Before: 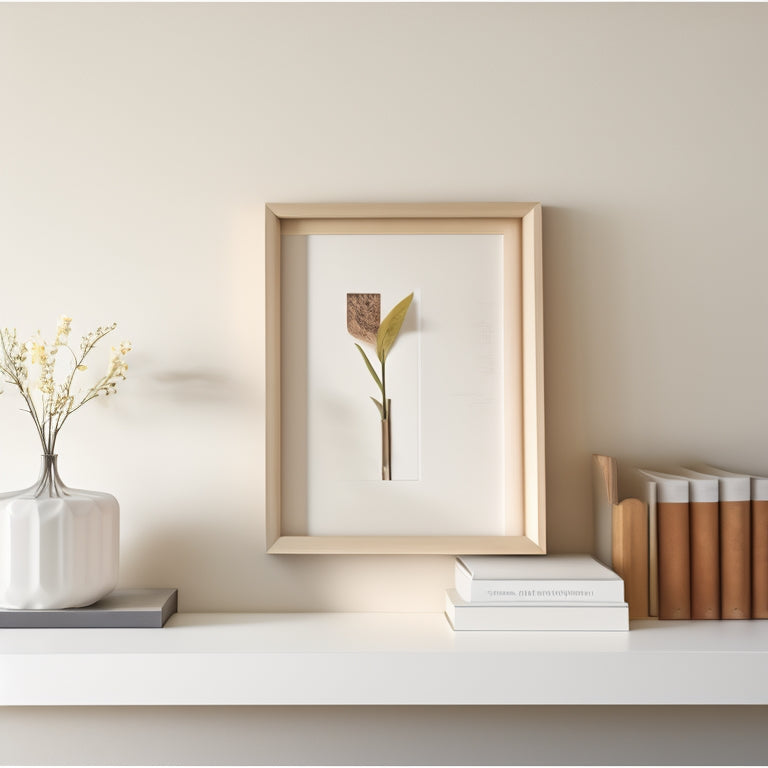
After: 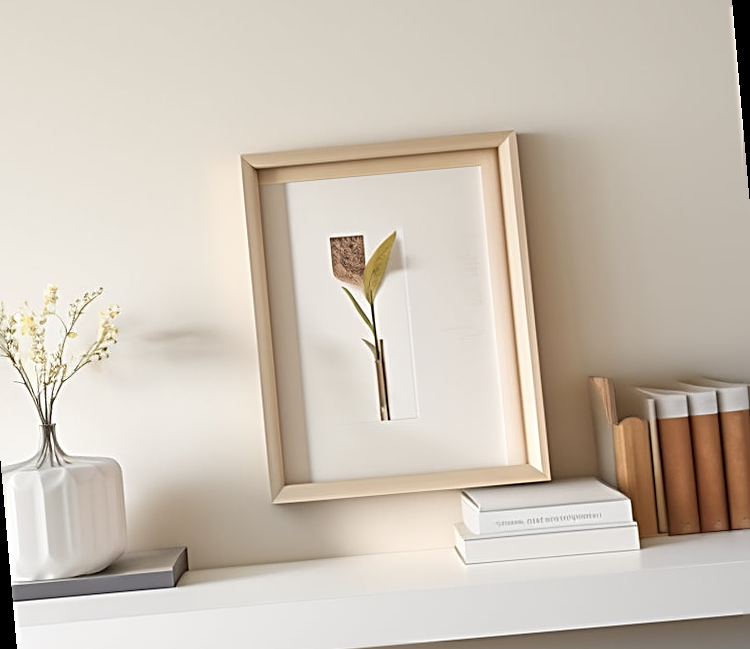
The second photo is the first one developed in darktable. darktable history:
rotate and perspective: rotation -5°, crop left 0.05, crop right 0.952, crop top 0.11, crop bottom 0.89
sharpen: radius 2.676, amount 0.669
